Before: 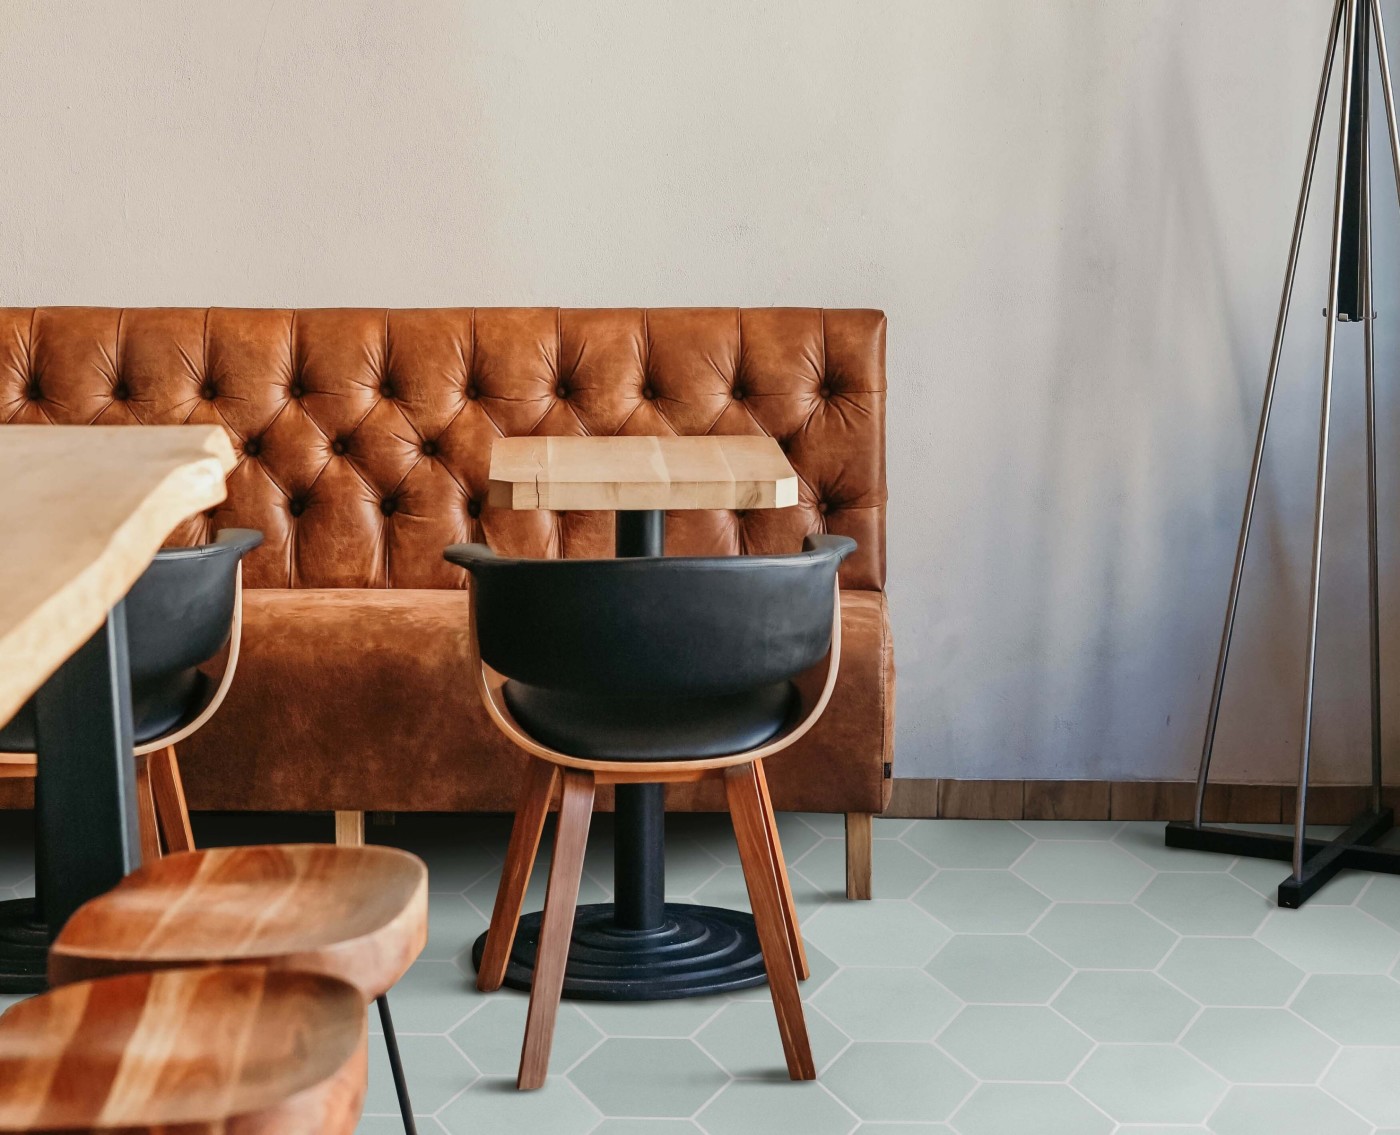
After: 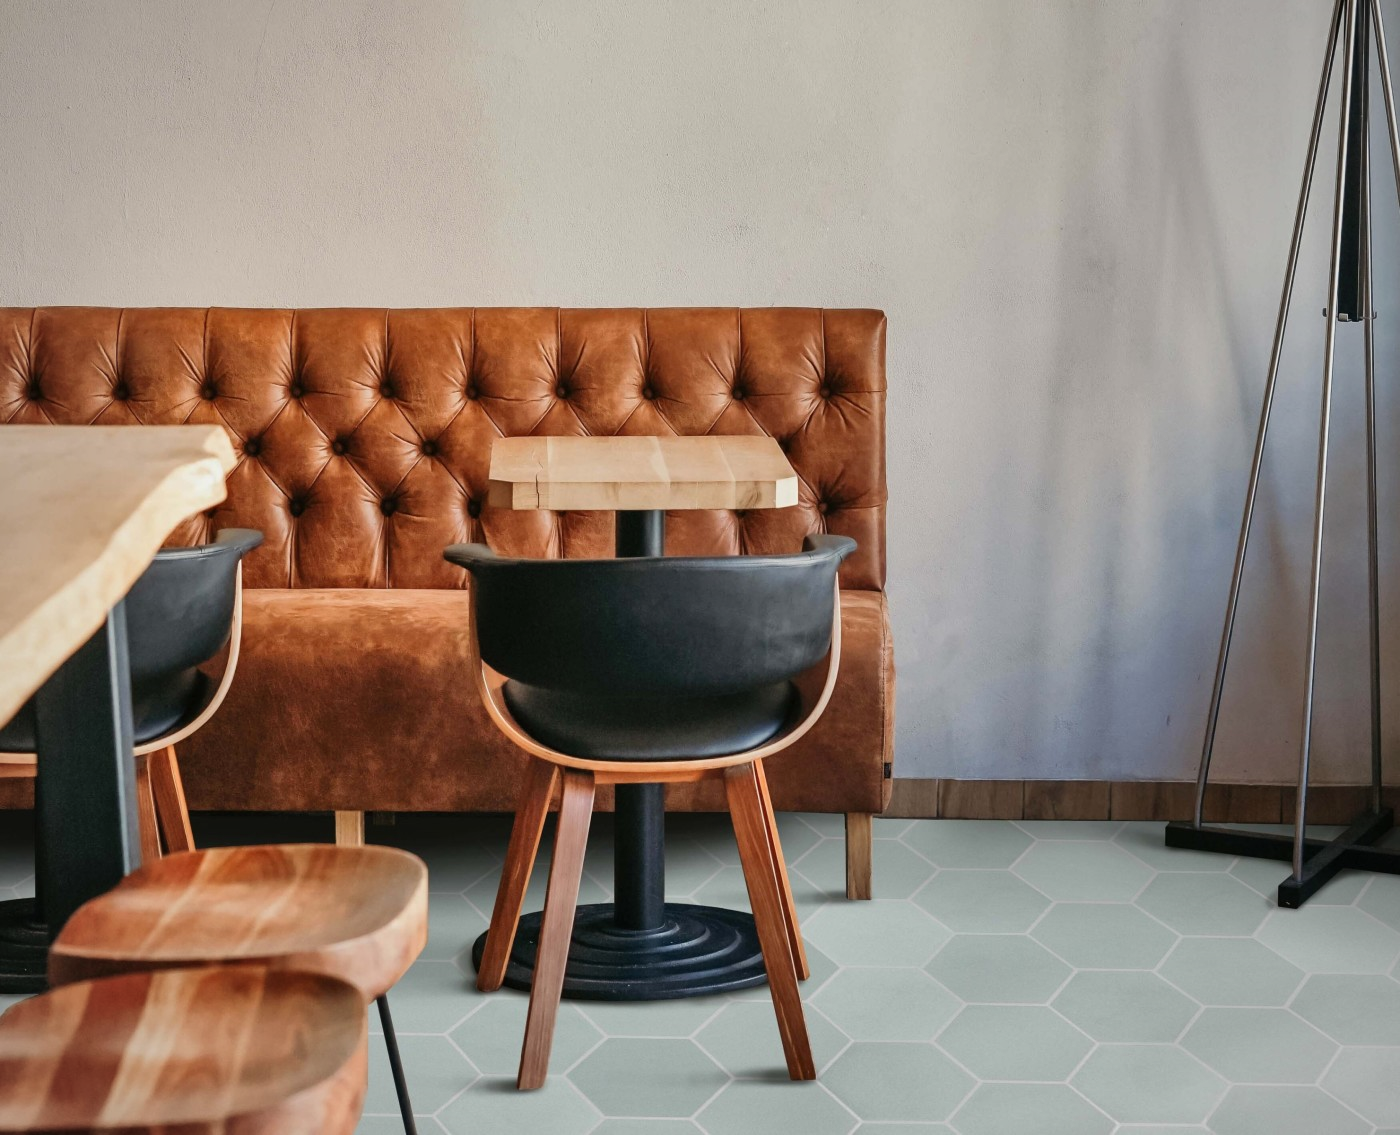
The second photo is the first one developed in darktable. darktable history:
vignetting: fall-off radius 81.94%
shadows and highlights: shadows 53, soften with gaussian
